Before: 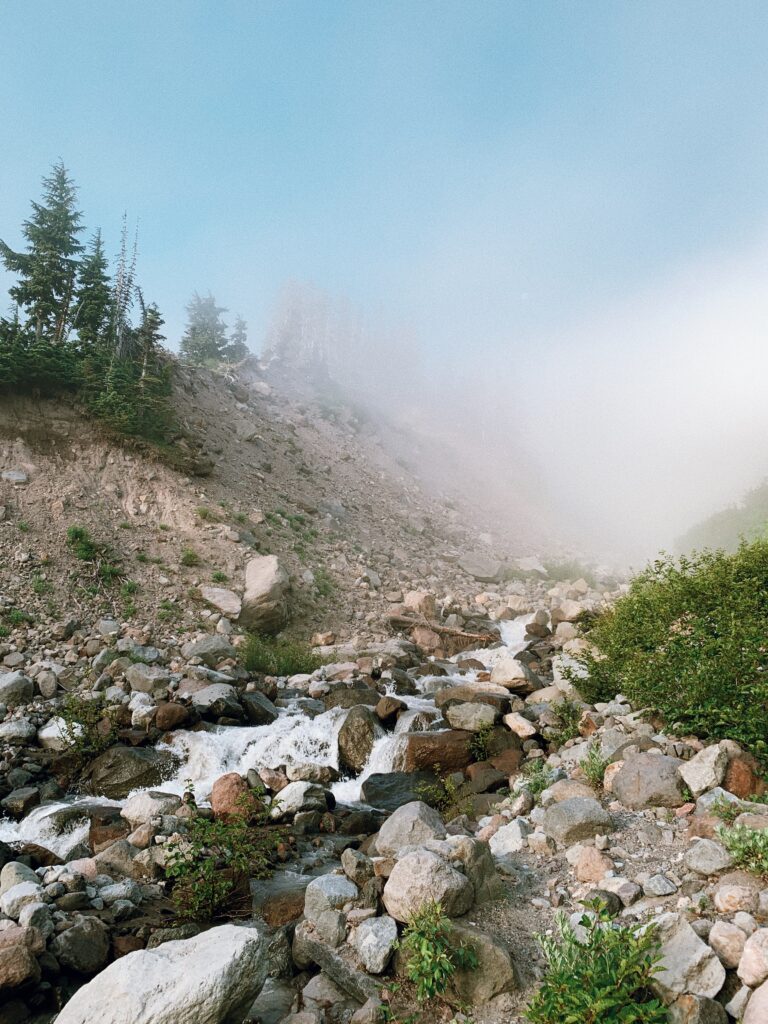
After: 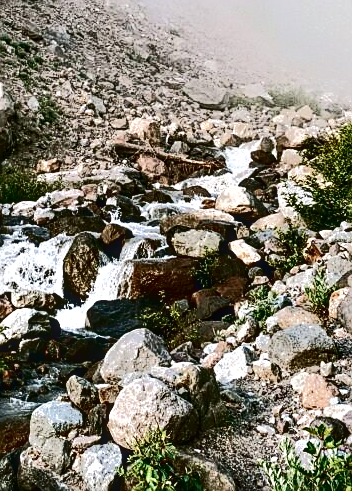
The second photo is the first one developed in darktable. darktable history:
sharpen: on, module defaults
crop: left 35.931%, top 46.2%, right 18.12%, bottom 5.829%
local contrast: on, module defaults
tone curve: curves: ch0 [(0, 0) (0.003, 0.011) (0.011, 0.014) (0.025, 0.018) (0.044, 0.023) (0.069, 0.028) (0.1, 0.031) (0.136, 0.039) (0.177, 0.056) (0.224, 0.081) (0.277, 0.129) (0.335, 0.188) (0.399, 0.256) (0.468, 0.367) (0.543, 0.514) (0.623, 0.684) (0.709, 0.785) (0.801, 0.846) (0.898, 0.884) (1, 1)], color space Lab, independent channels, preserve colors none
contrast equalizer: y [[0.627 ×6], [0.563 ×6], [0 ×6], [0 ×6], [0 ×6]]
shadows and highlights: shadows 20.62, highlights -19.64, soften with gaussian
